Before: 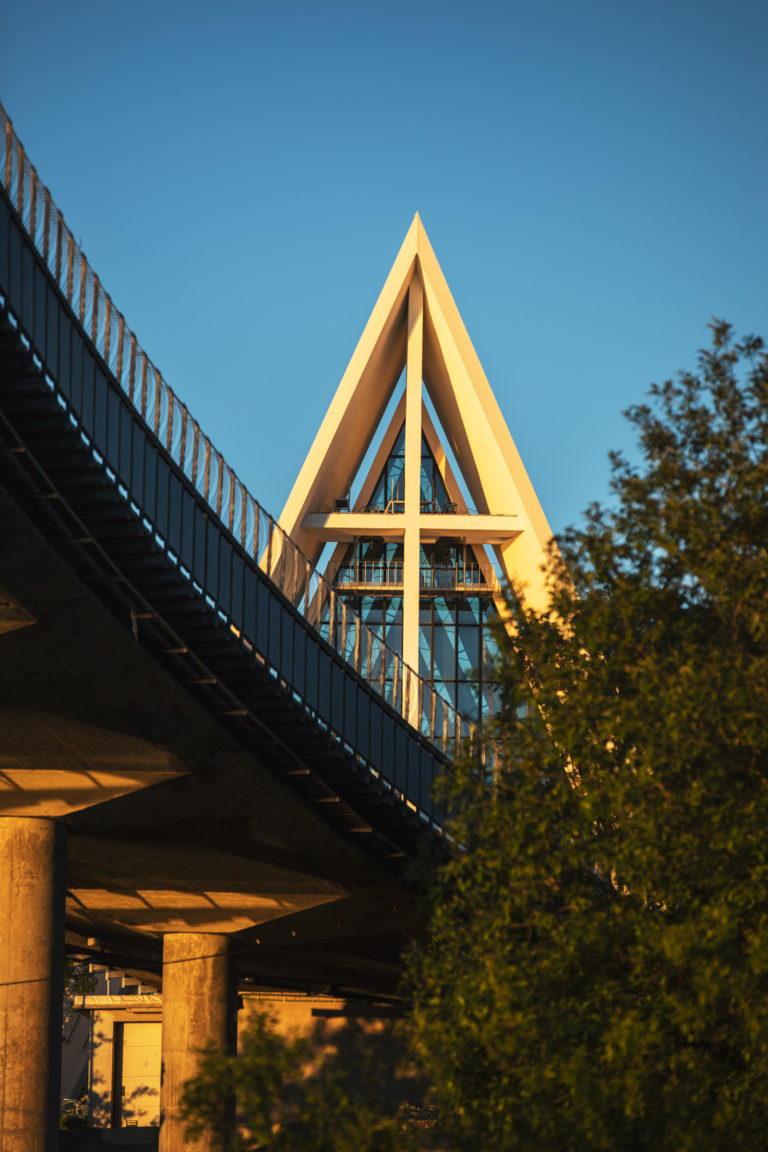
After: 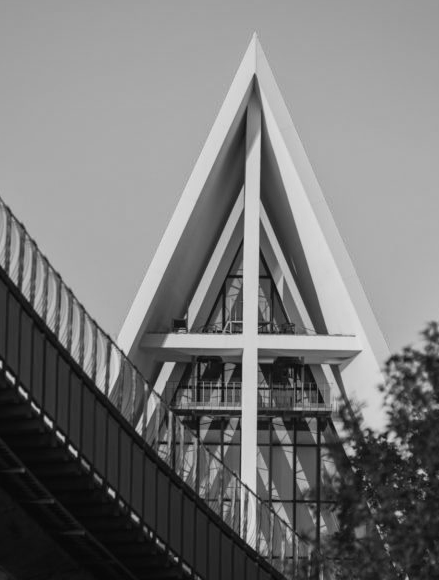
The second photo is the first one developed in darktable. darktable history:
crop: left 21.094%, top 15.668%, right 21.635%, bottom 33.977%
color calibration: output gray [0.21, 0.42, 0.37, 0], illuminant Planckian (black body), adaptation linear Bradford (ICC v4), x 0.364, y 0.367, temperature 4415.88 K, saturation algorithm version 1 (2020)
